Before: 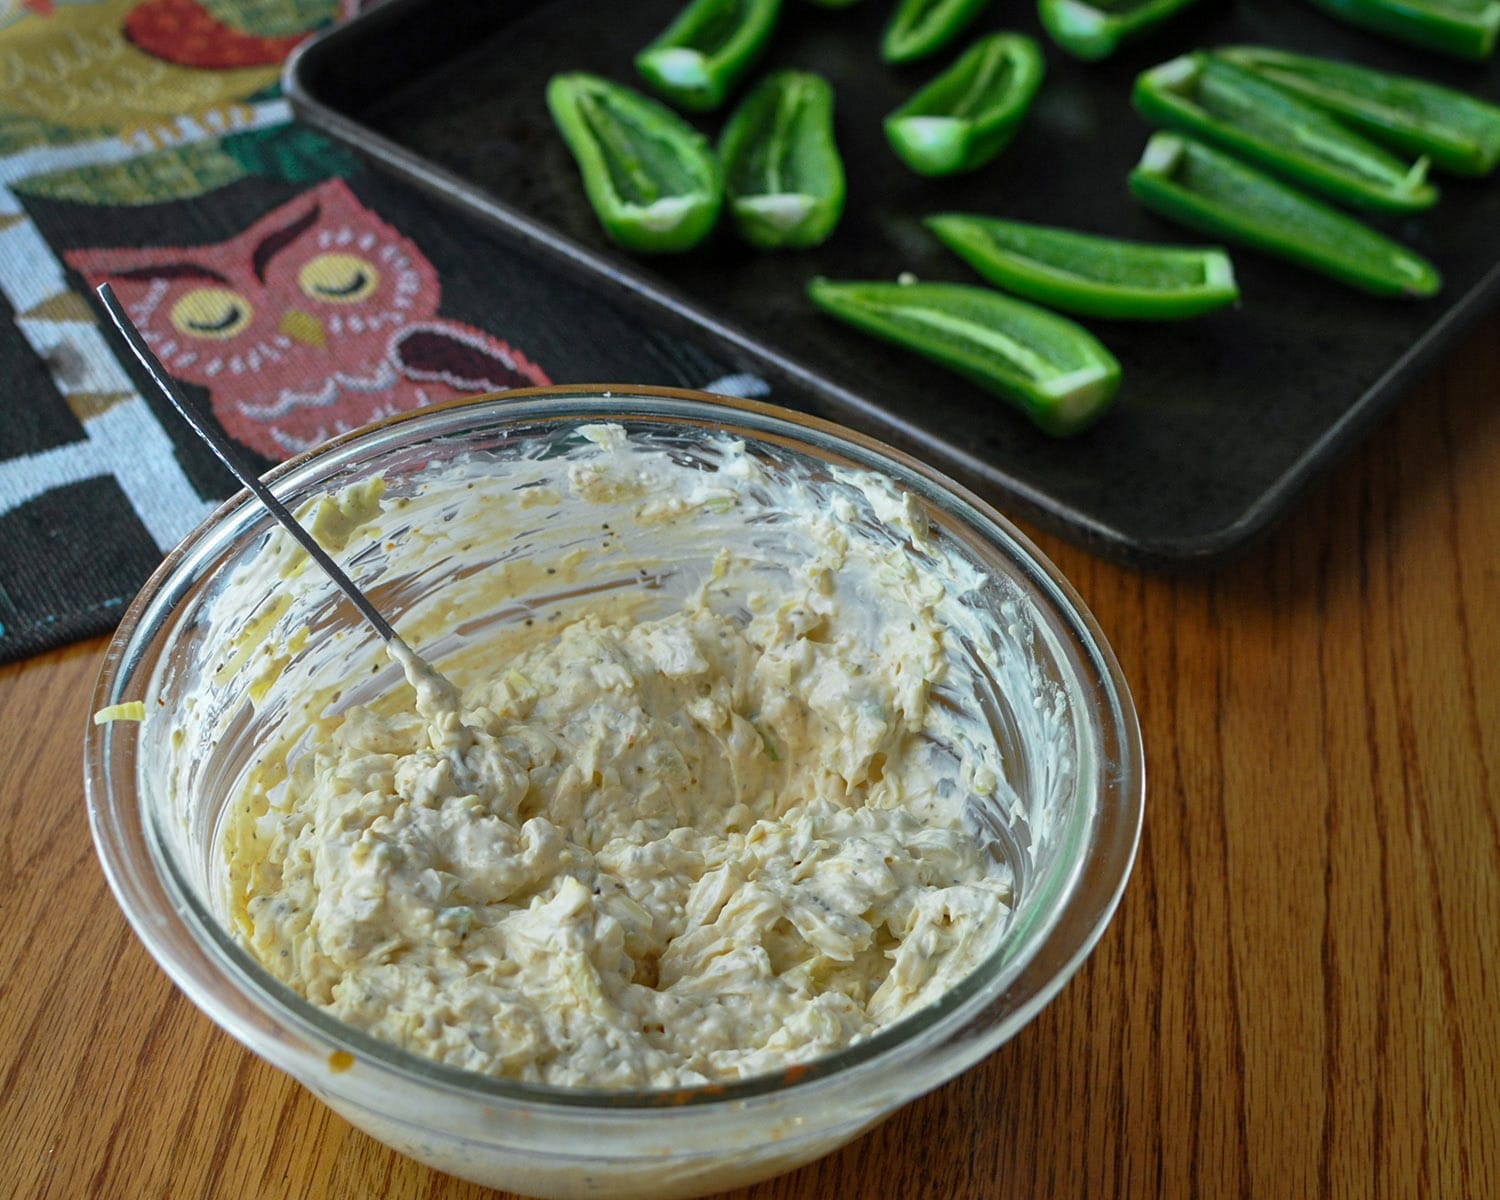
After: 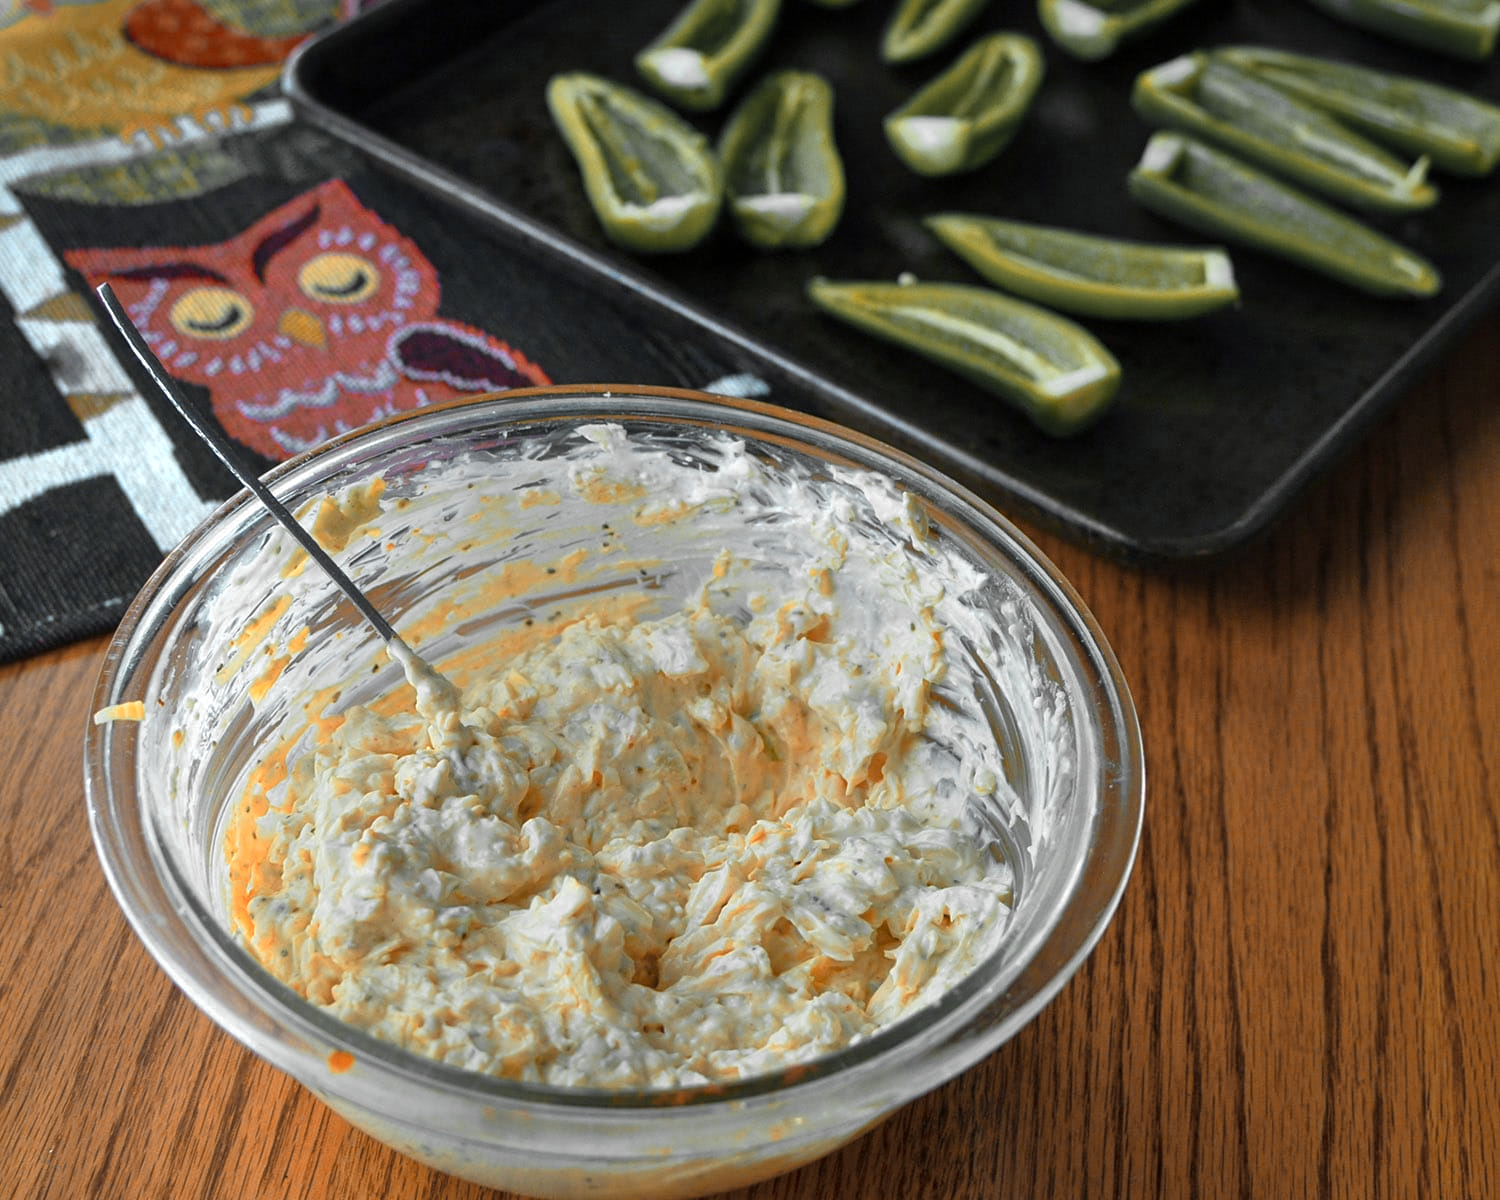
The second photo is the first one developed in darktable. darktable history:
color zones: curves: ch0 [(0.009, 0.528) (0.136, 0.6) (0.255, 0.586) (0.39, 0.528) (0.522, 0.584) (0.686, 0.736) (0.849, 0.561)]; ch1 [(0.045, 0.781) (0.14, 0.416) (0.257, 0.695) (0.442, 0.032) (0.738, 0.338) (0.818, 0.632) (0.891, 0.741) (1, 0.704)]; ch2 [(0, 0.667) (0.141, 0.52) (0.26, 0.37) (0.474, 0.432) (0.743, 0.286)]
